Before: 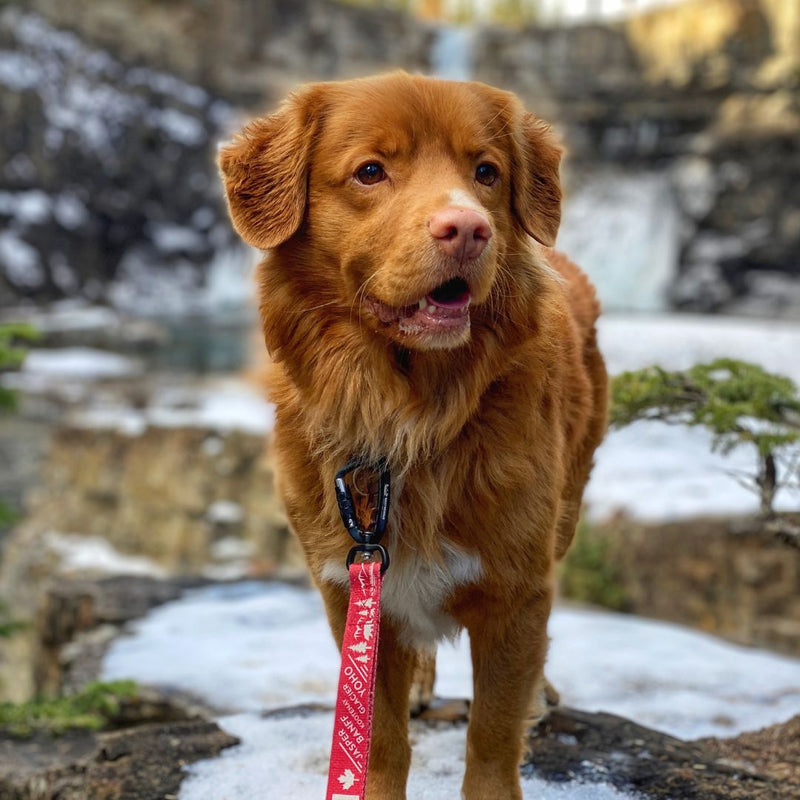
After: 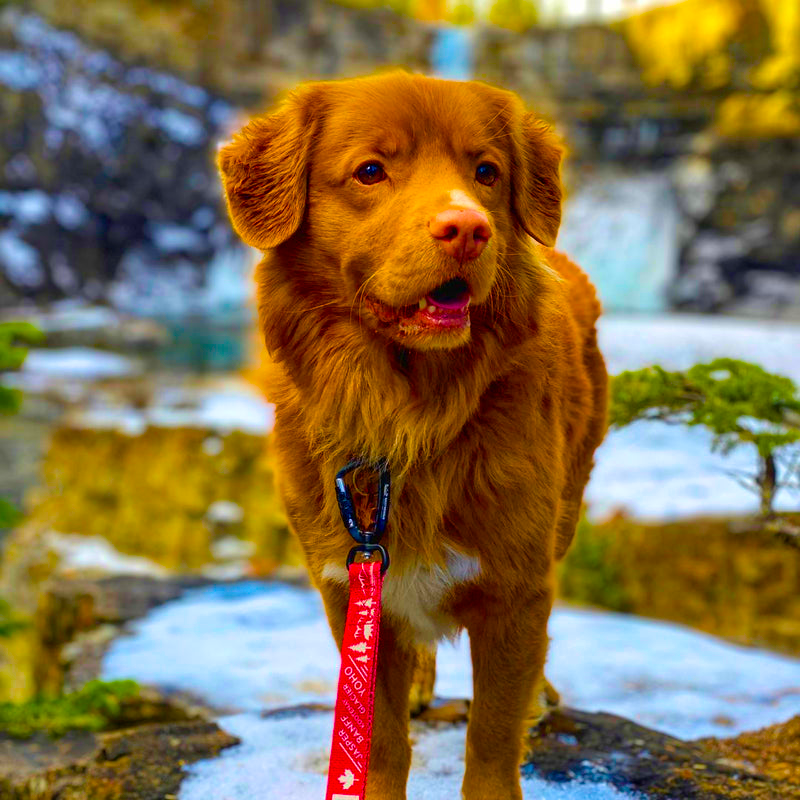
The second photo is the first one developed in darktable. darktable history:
color balance rgb: linear chroma grading › global chroma 42.053%, perceptual saturation grading › global saturation 29.608%, global vibrance 21.159%
shadows and highlights: shadows 20.6, highlights -21.02, soften with gaussian
velvia: strength 51.47%, mid-tones bias 0.507
